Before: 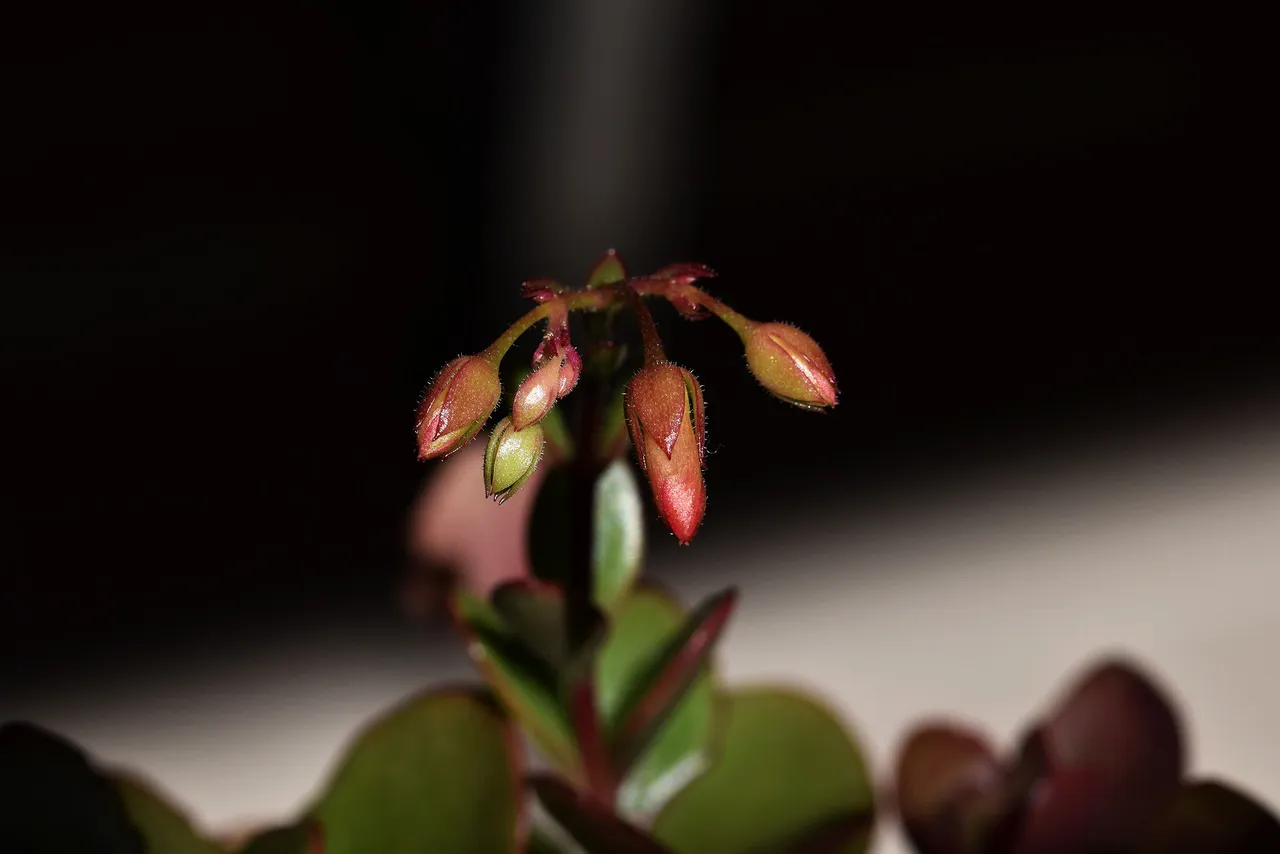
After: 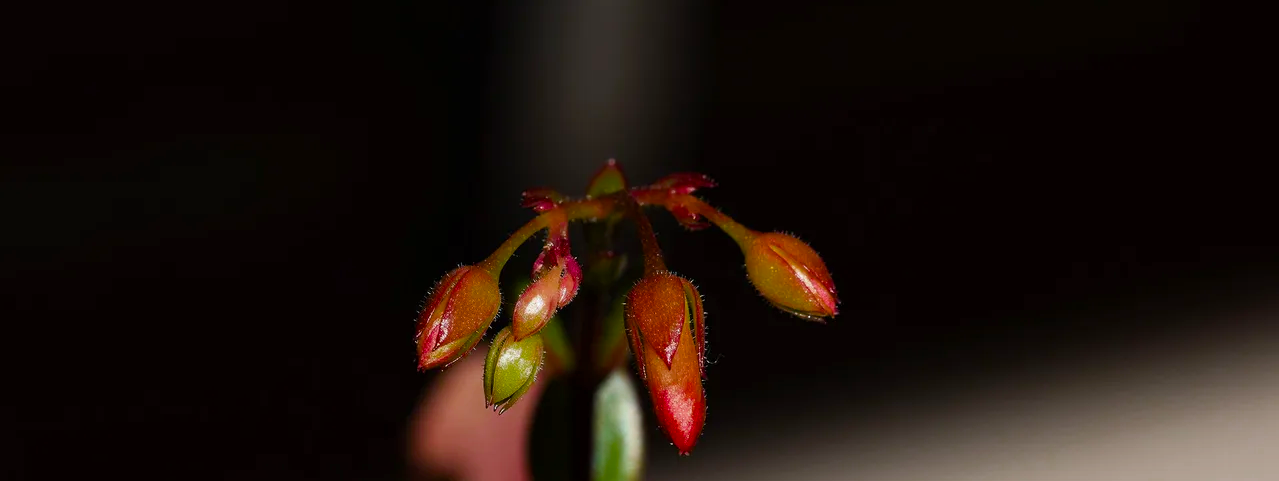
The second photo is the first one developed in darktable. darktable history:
color balance rgb: shadows lift › chroma 0.884%, shadows lift › hue 112.12°, linear chroma grading › global chroma 9.145%, perceptual saturation grading › global saturation 30.252%, global vibrance 9.759%
color zones: curves: ch0 [(0.27, 0.396) (0.563, 0.504) (0.75, 0.5) (0.787, 0.307)]
crop and rotate: top 10.616%, bottom 33.059%
